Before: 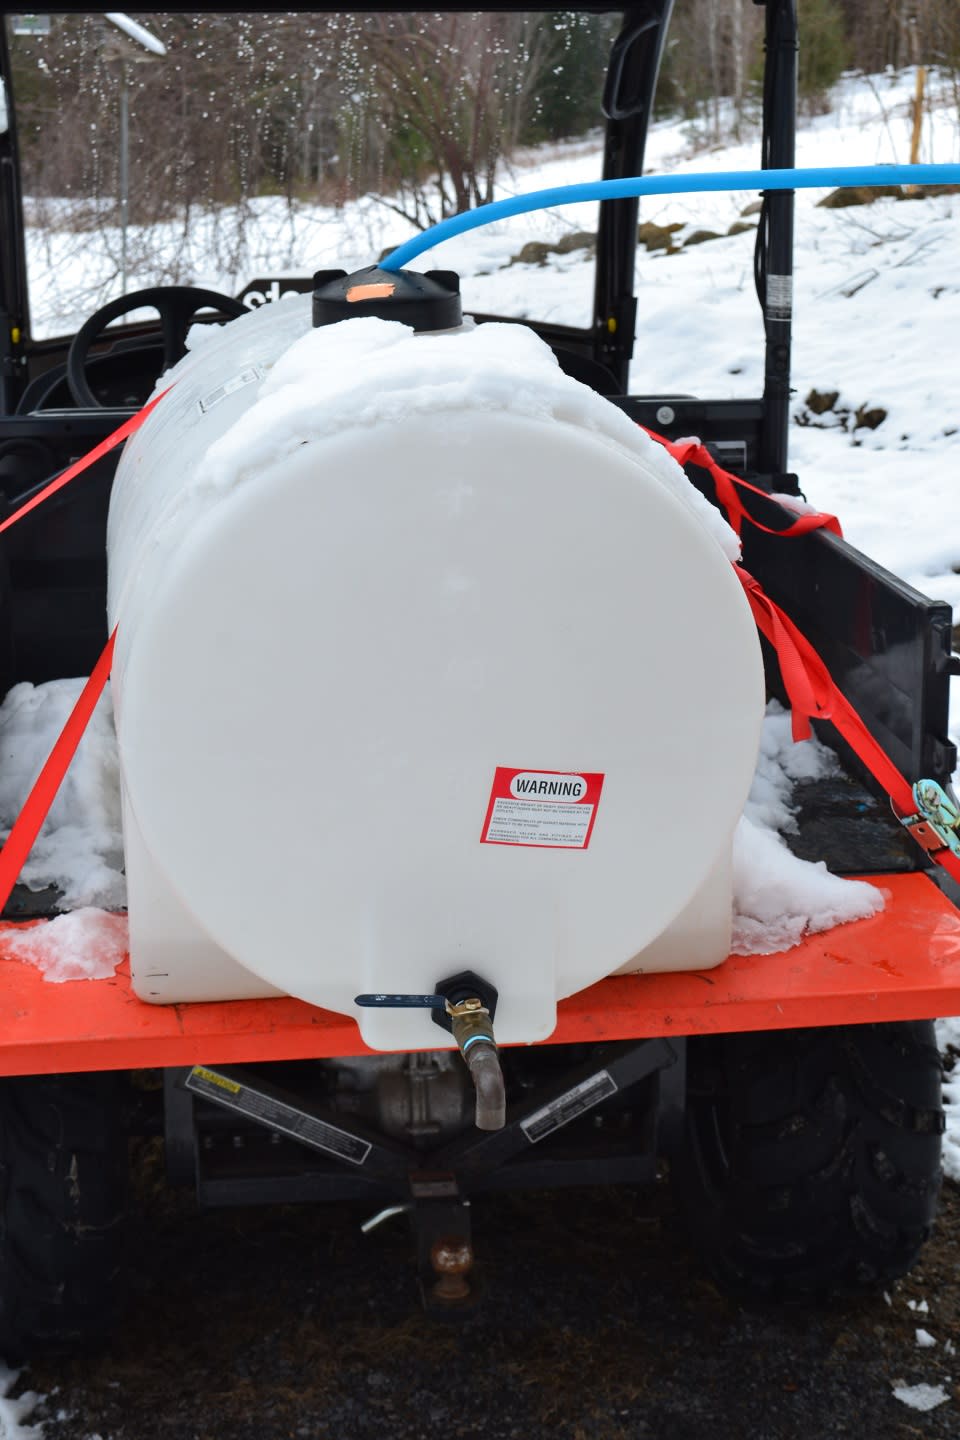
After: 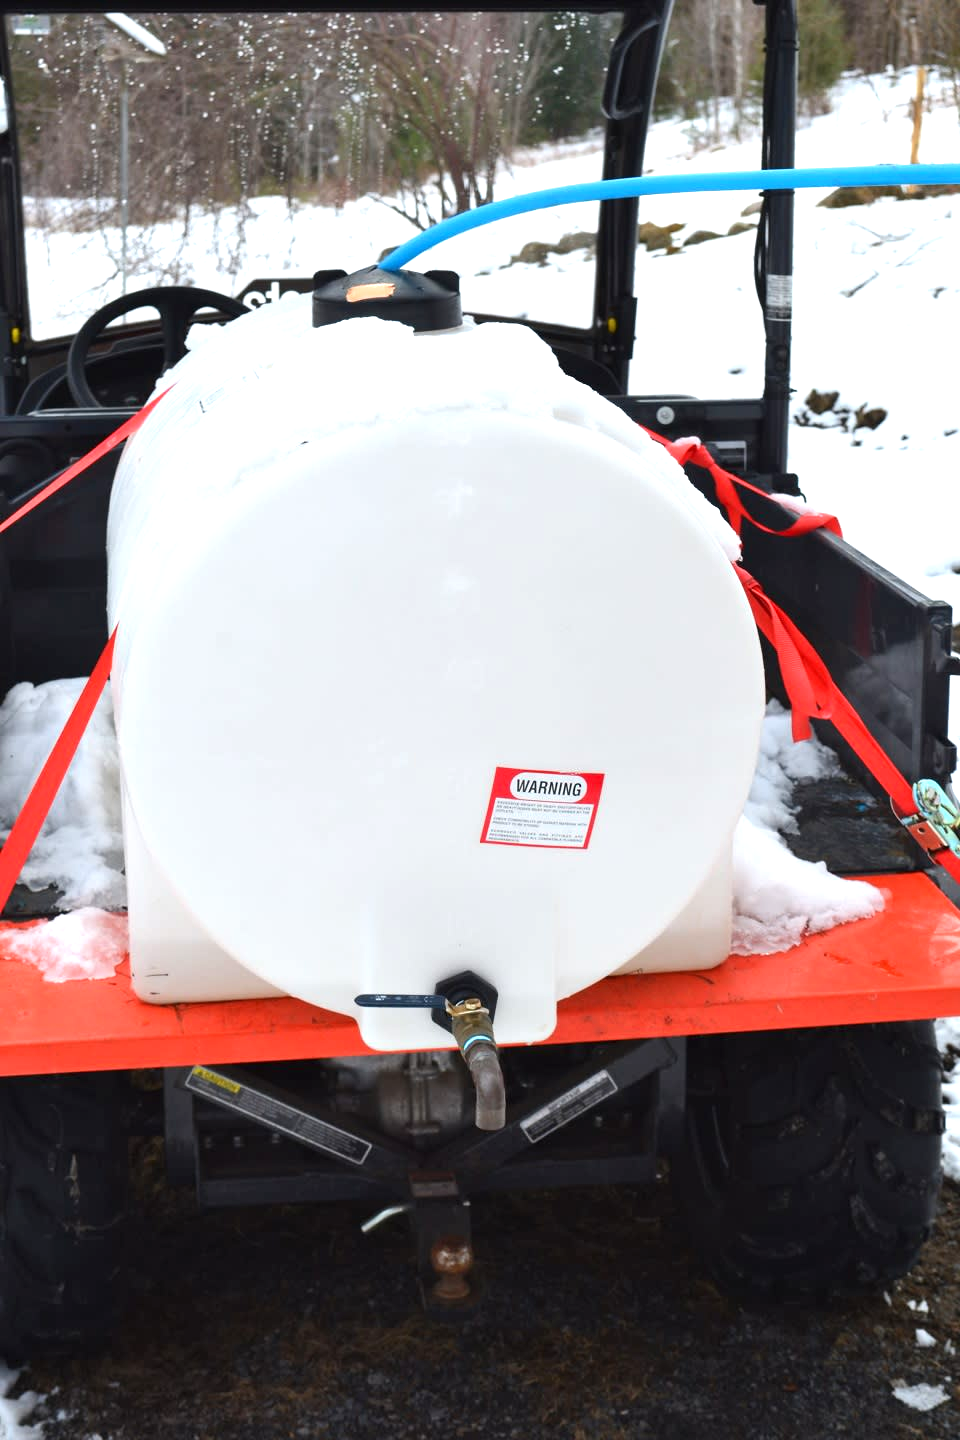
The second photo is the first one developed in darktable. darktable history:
exposure: exposure 0.751 EV, compensate highlight preservation false
